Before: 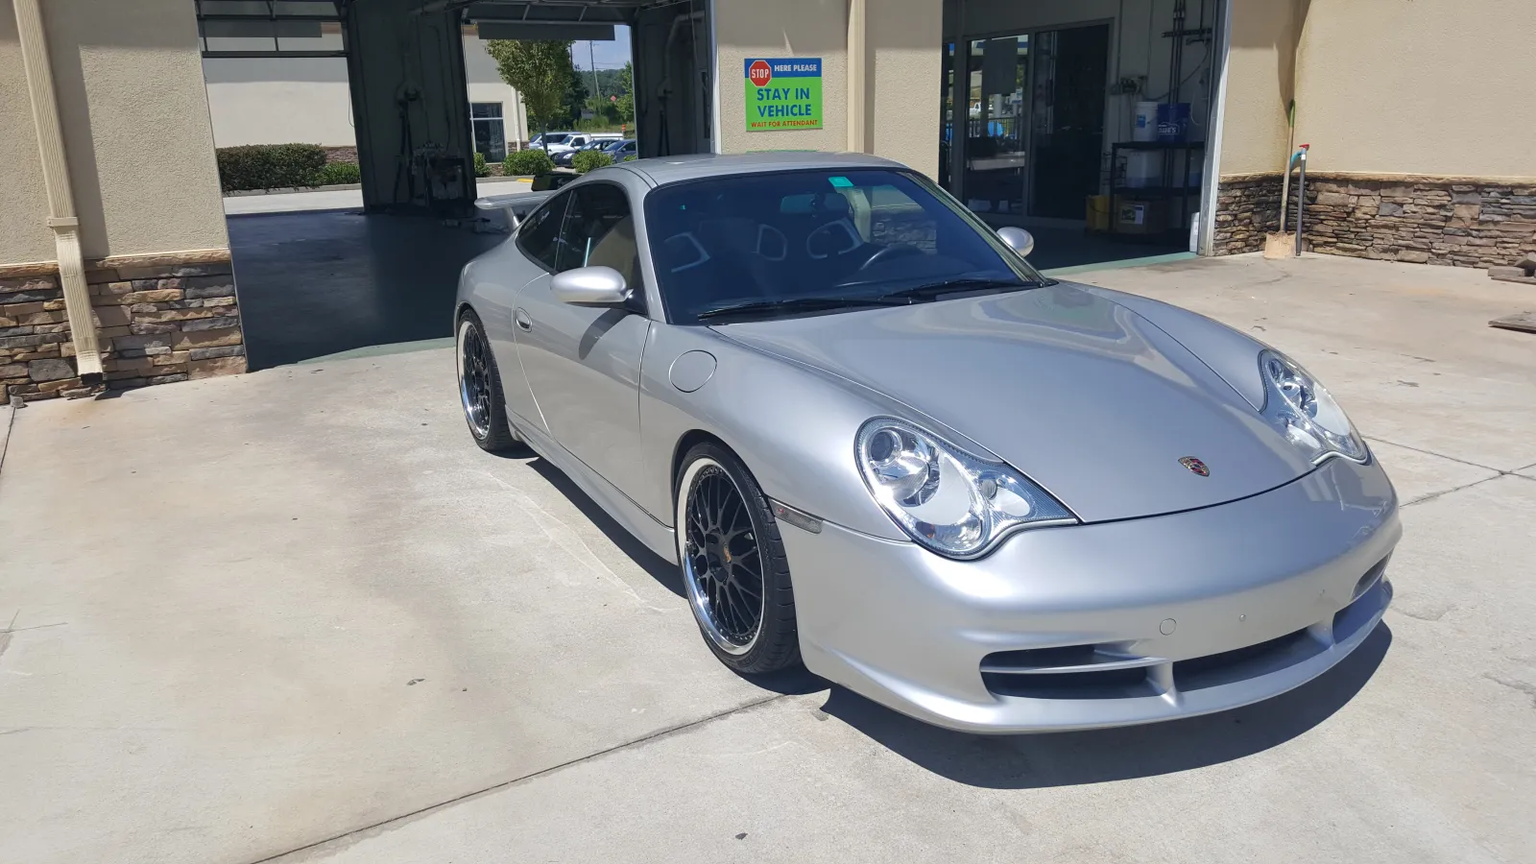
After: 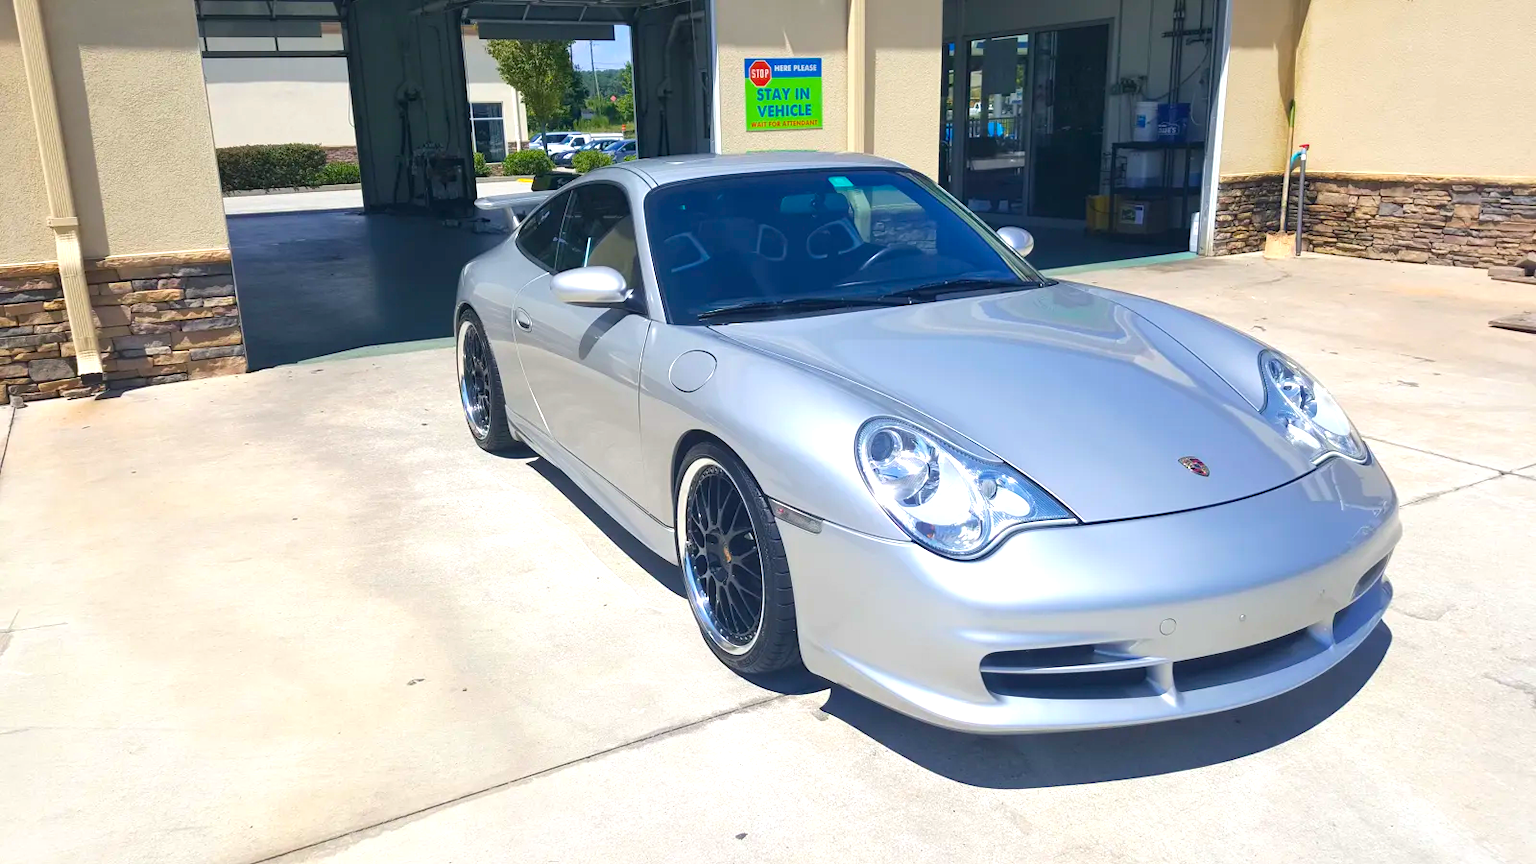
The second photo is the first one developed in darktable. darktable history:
exposure: black level correction 0, exposure 0.698 EV, compensate highlight preservation false
color balance rgb: shadows lift › chroma 1.048%, shadows lift › hue 241.1°, perceptual saturation grading › global saturation 19.864%, global vibrance 32.577%
